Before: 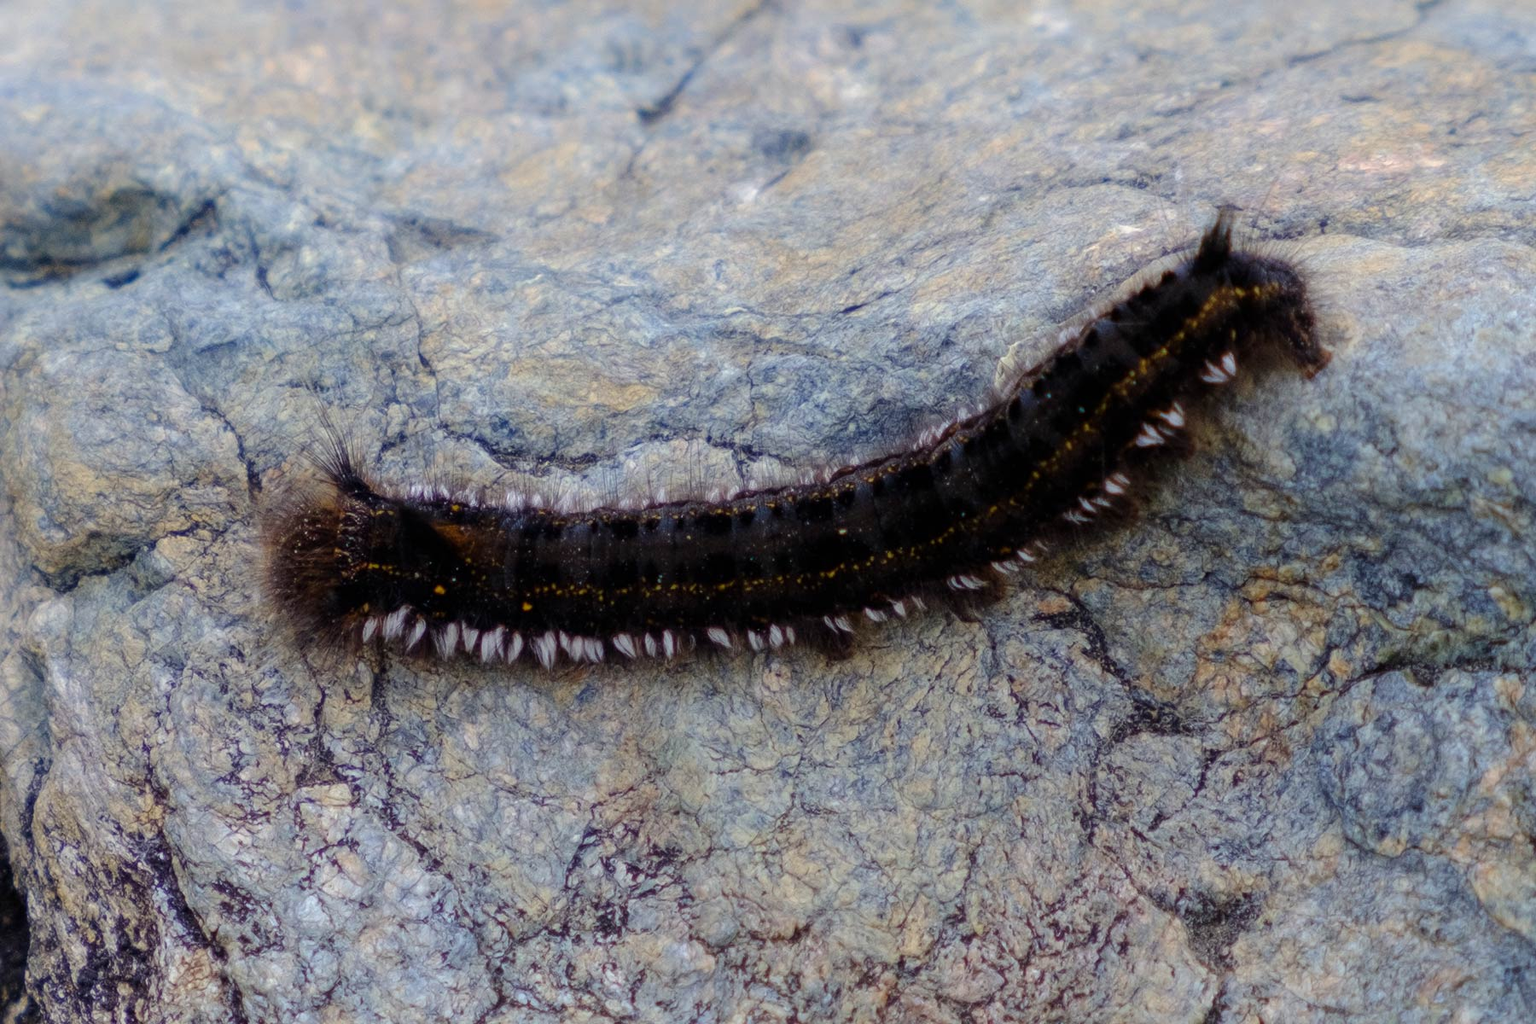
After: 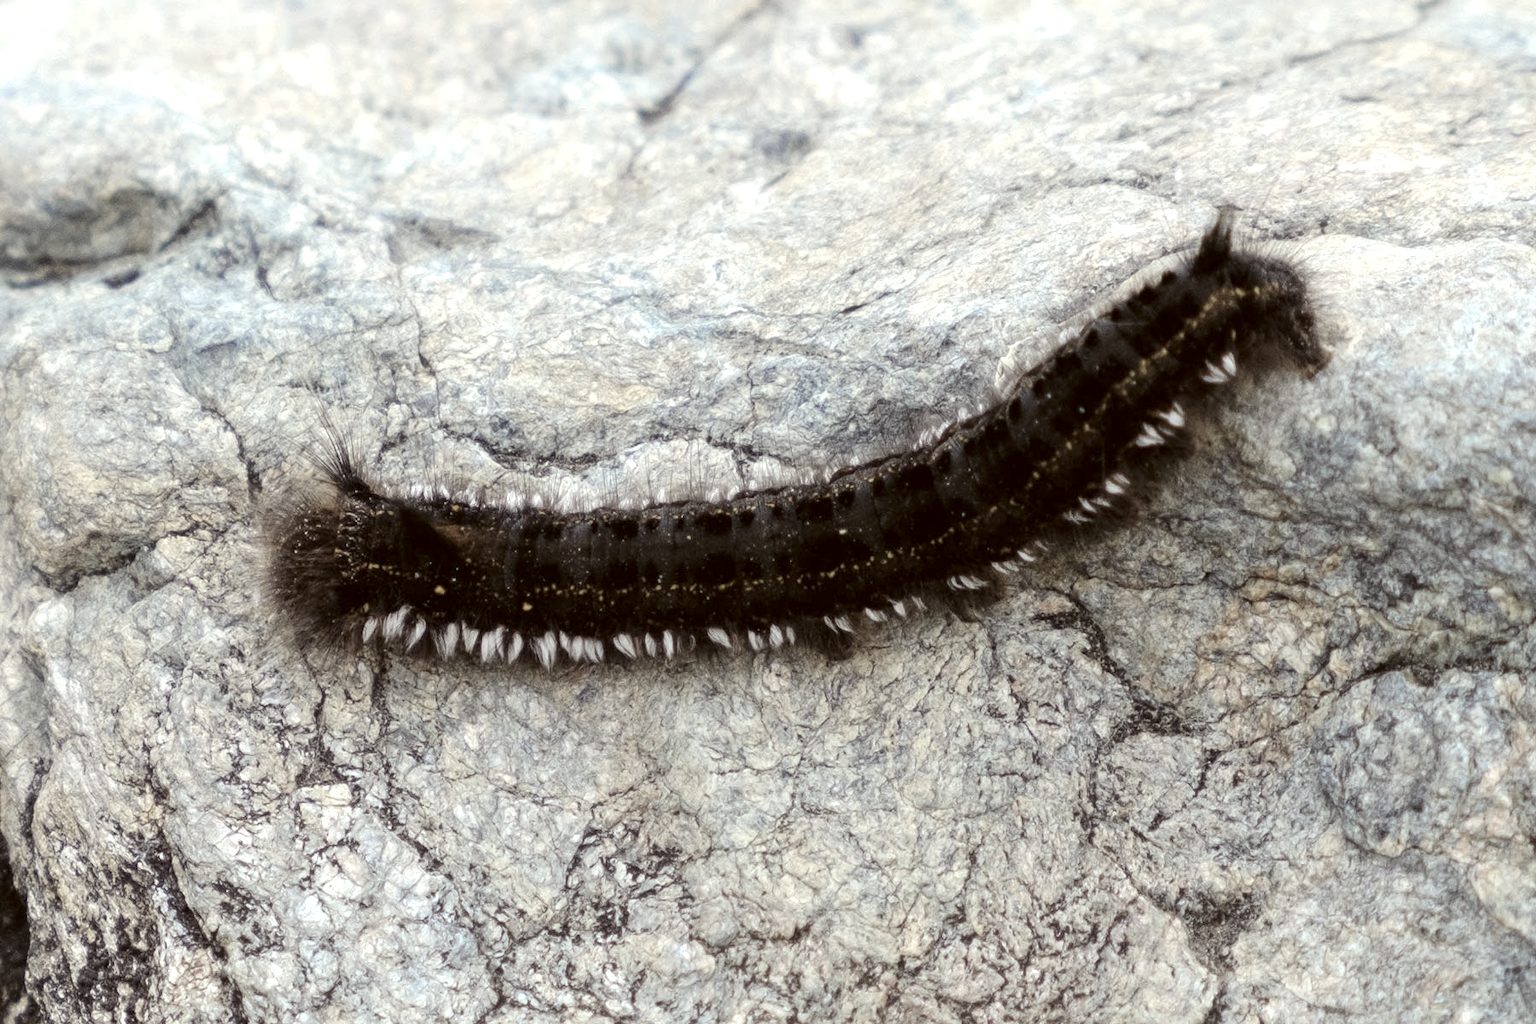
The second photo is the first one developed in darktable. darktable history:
exposure: black level correction 0, exposure 0.948 EV, compensate highlight preservation false
color zones: curves: ch1 [(0.238, 0.163) (0.476, 0.2) (0.733, 0.322) (0.848, 0.134)]
color correction: highlights a* -5.43, highlights b* 9.8, shadows a* 9.74, shadows b* 24.82
